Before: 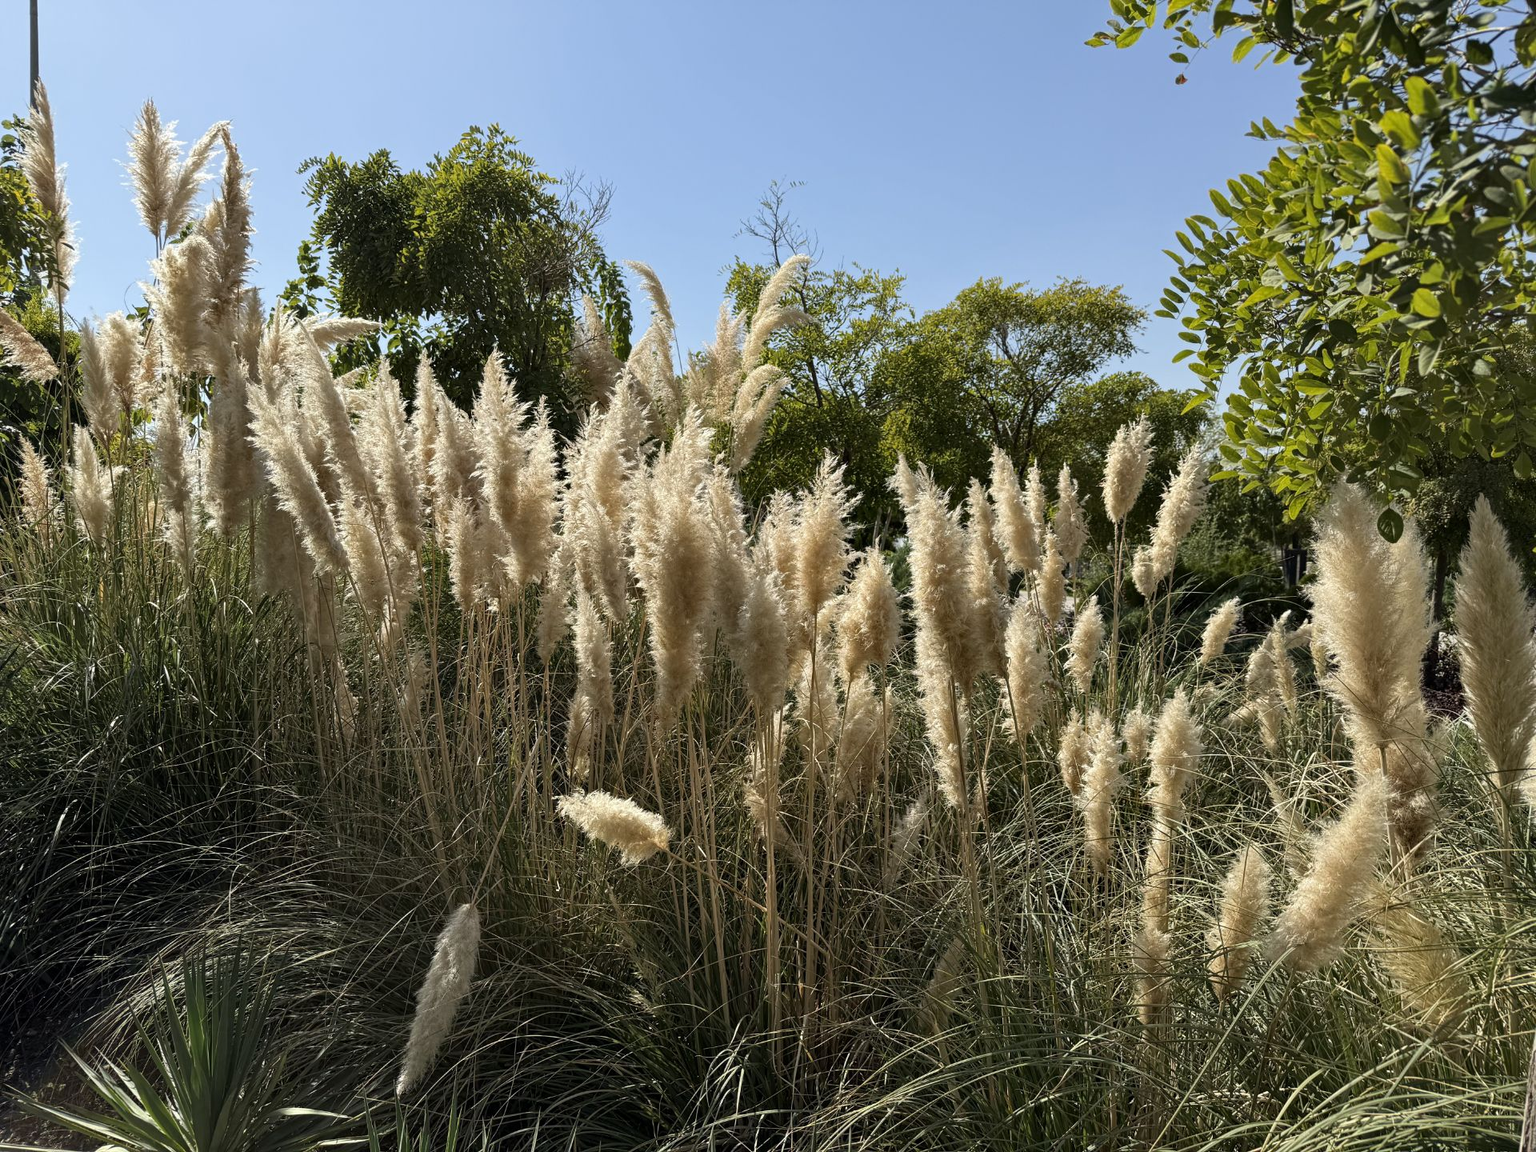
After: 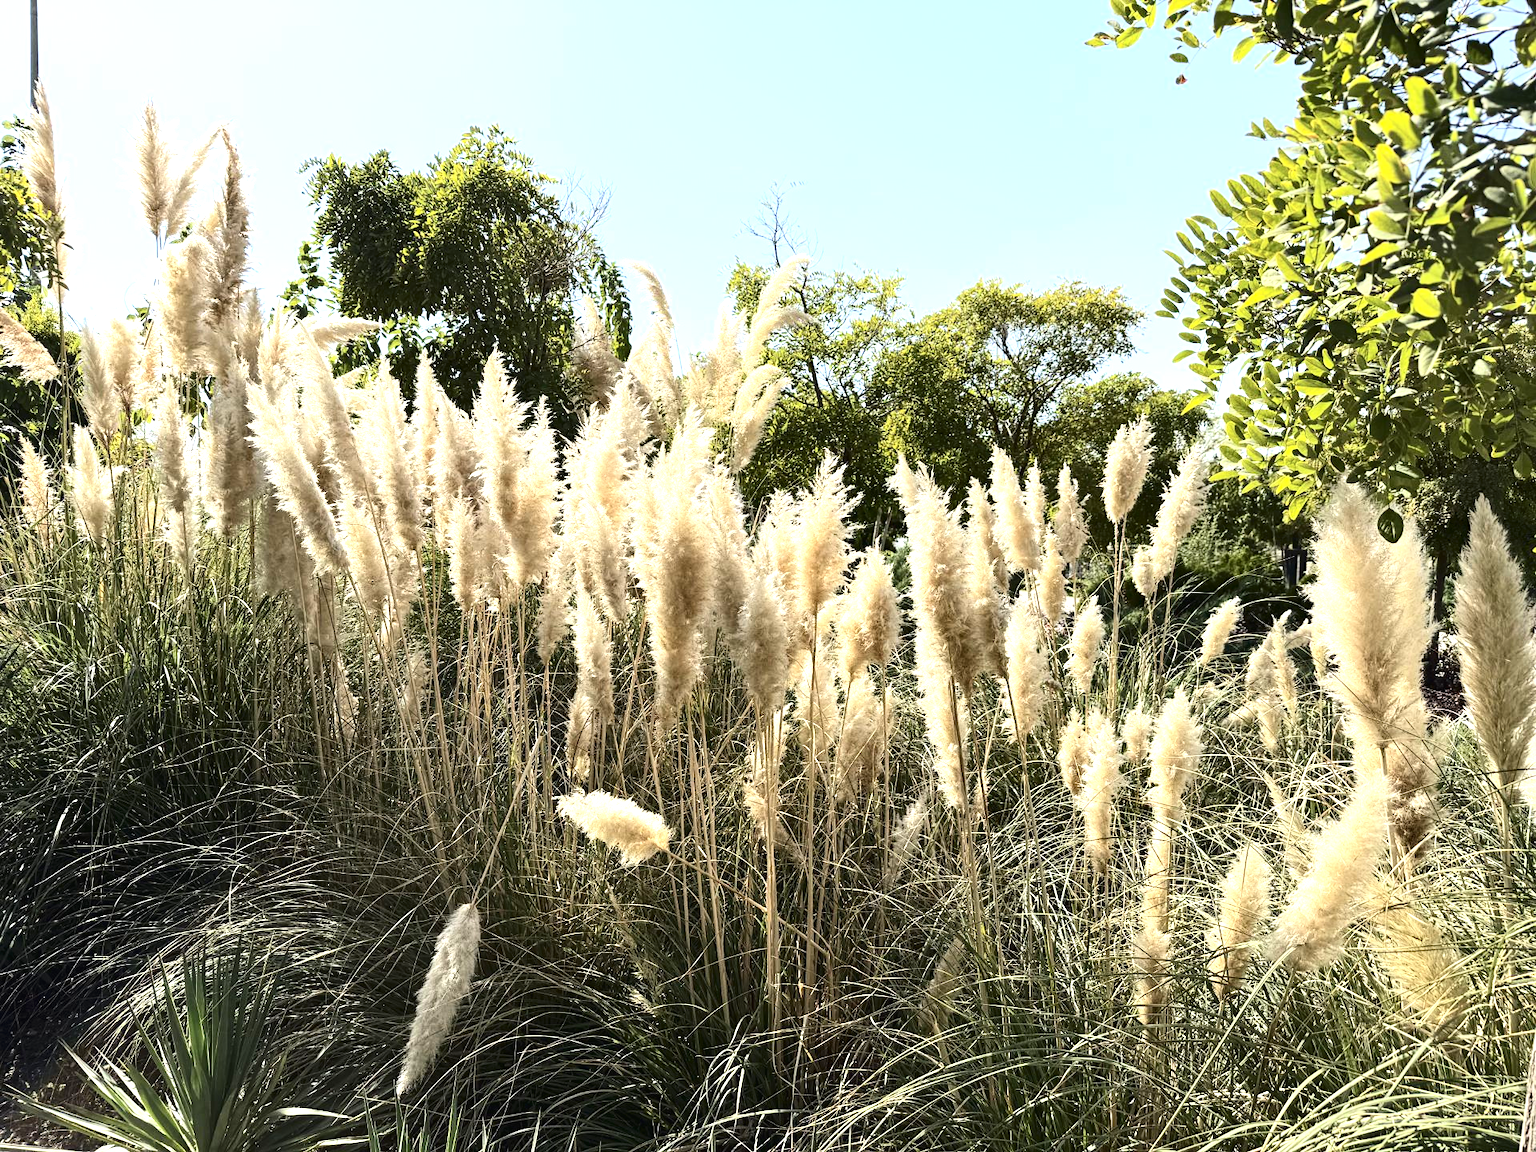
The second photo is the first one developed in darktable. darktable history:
exposure: black level correction -0.002, exposure 1.35 EV, compensate highlight preservation false
contrast brightness saturation: contrast 0.28
